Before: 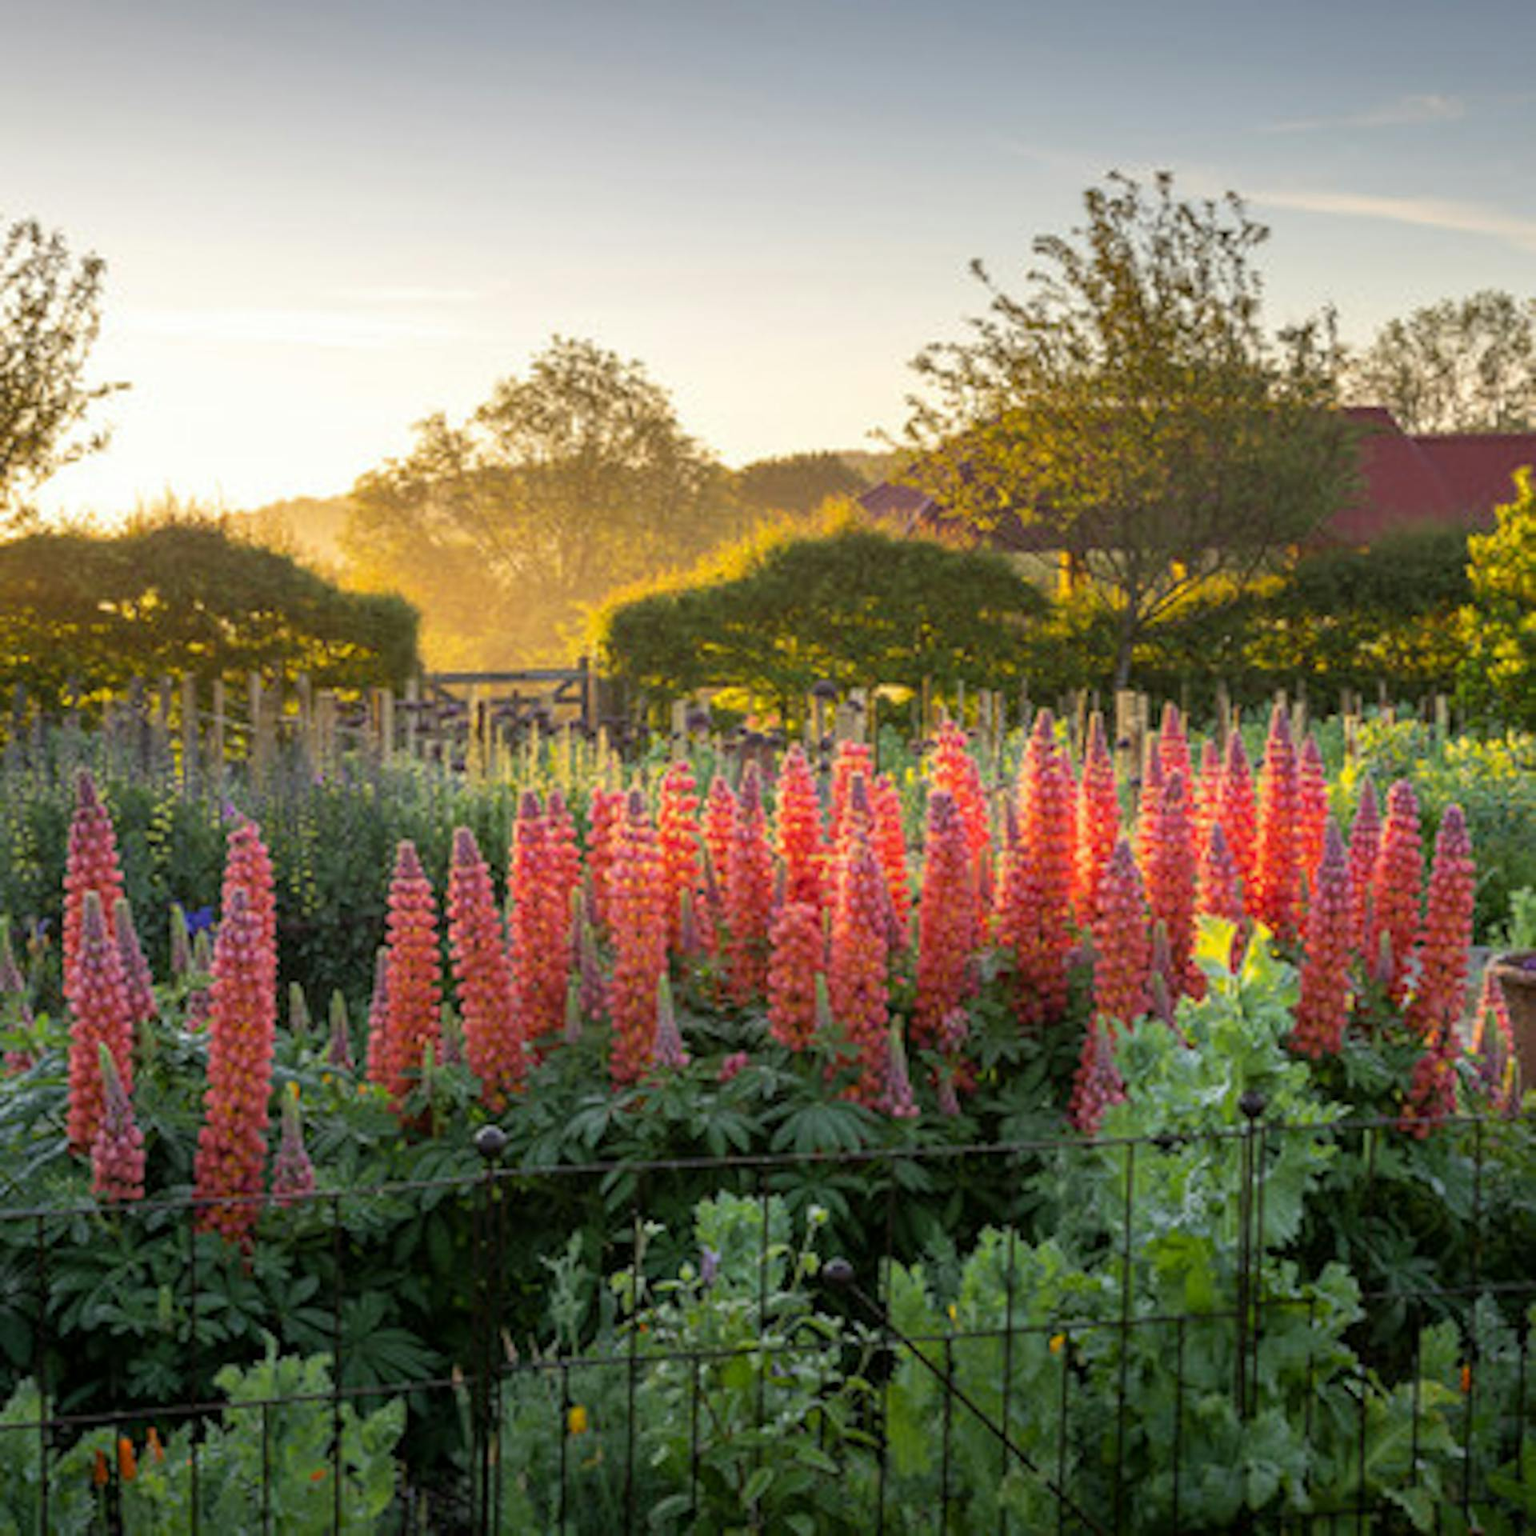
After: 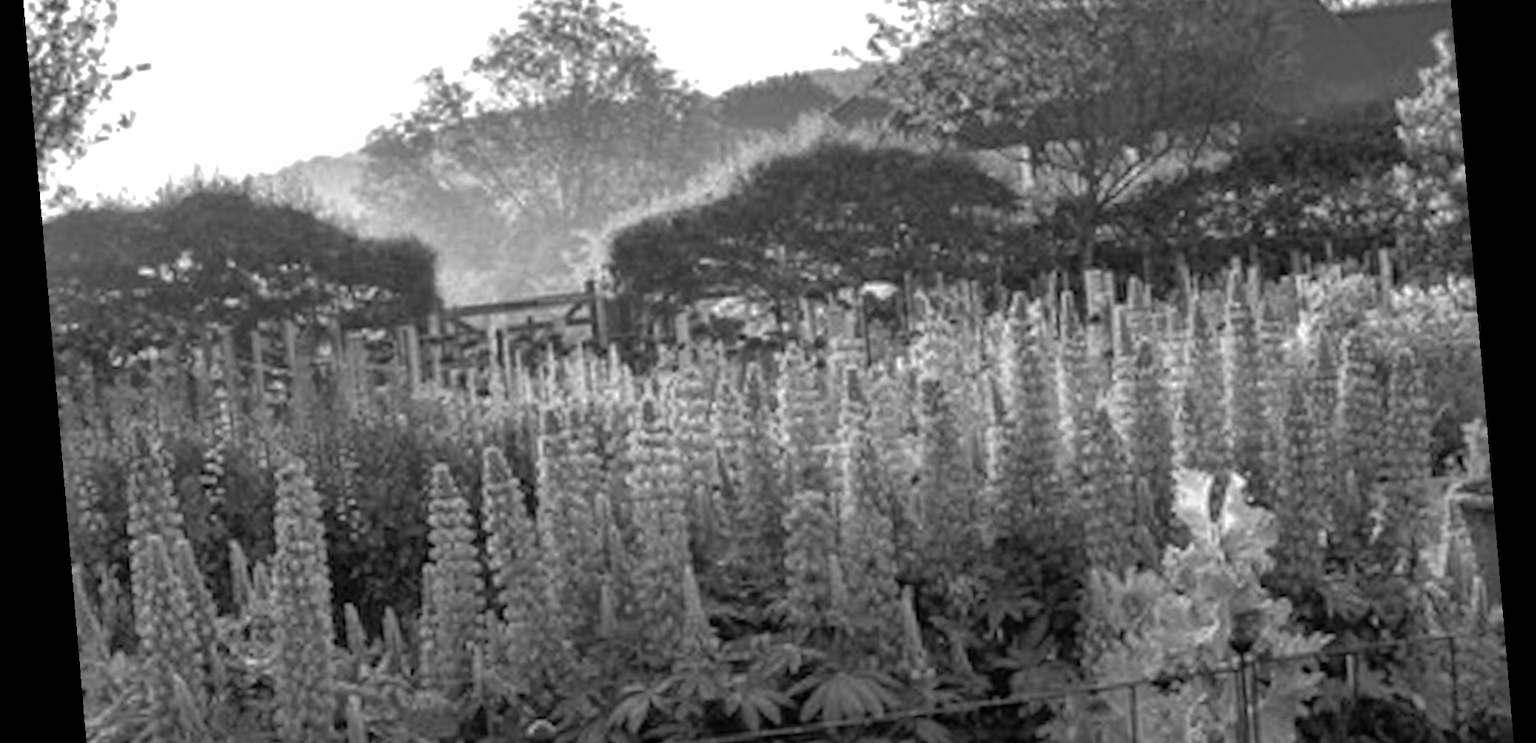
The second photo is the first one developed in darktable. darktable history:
color balance rgb: linear chroma grading › global chroma 10%, global vibrance 10%, contrast 15%, saturation formula JzAzBz (2021)
crop and rotate: top 26.056%, bottom 25.543%
rotate and perspective: rotation -4.86°, automatic cropping off
monochrome: on, module defaults
shadows and highlights: on, module defaults
tone equalizer: -8 EV 0.06 EV, smoothing diameter 25%, edges refinement/feathering 10, preserve details guided filter
color zones: curves: ch0 [(0, 0.5) (0.143, 0.5) (0.286, 0.5) (0.429, 0.504) (0.571, 0.5) (0.714, 0.509) (0.857, 0.5) (1, 0.5)]; ch1 [(0, 0.425) (0.143, 0.425) (0.286, 0.375) (0.429, 0.405) (0.571, 0.5) (0.714, 0.47) (0.857, 0.425) (1, 0.435)]; ch2 [(0, 0.5) (0.143, 0.5) (0.286, 0.5) (0.429, 0.517) (0.571, 0.5) (0.714, 0.51) (0.857, 0.5) (1, 0.5)]
